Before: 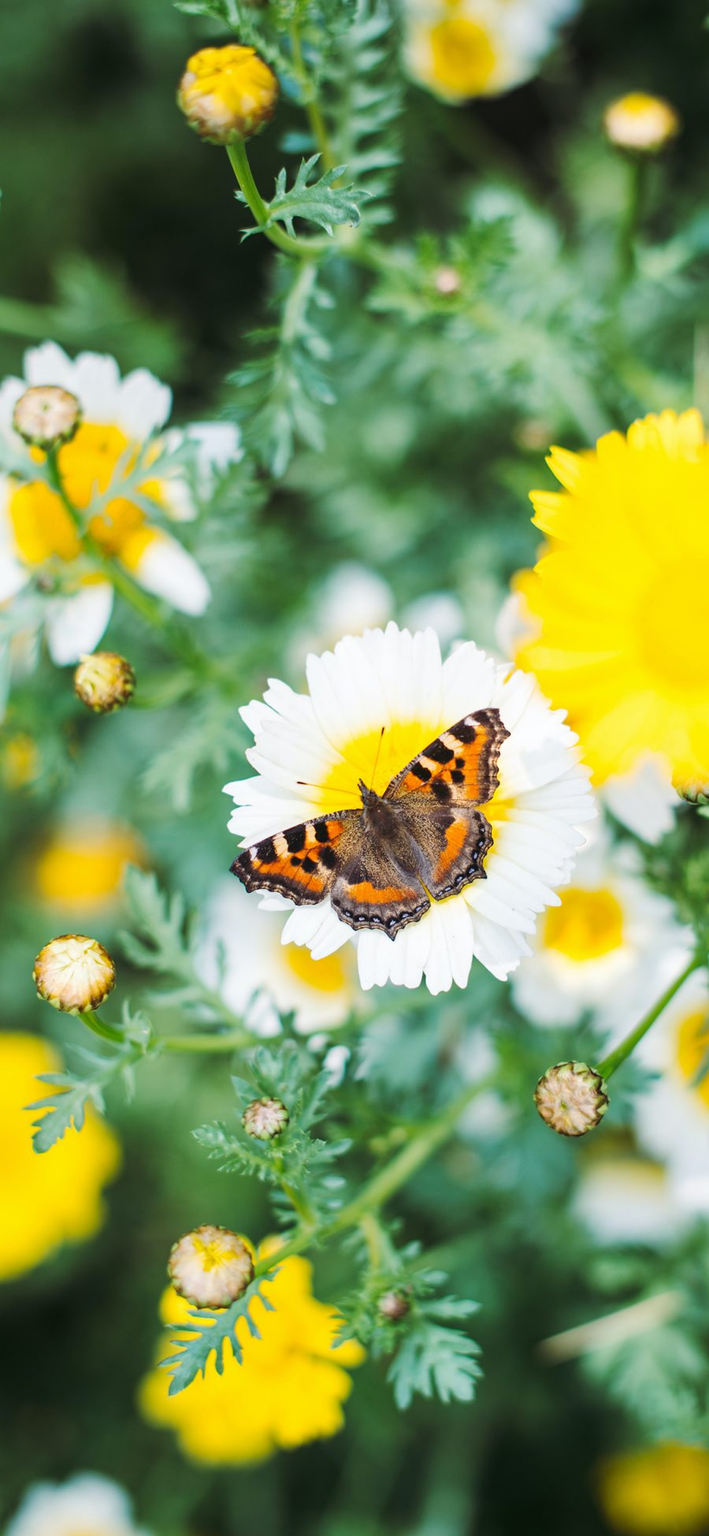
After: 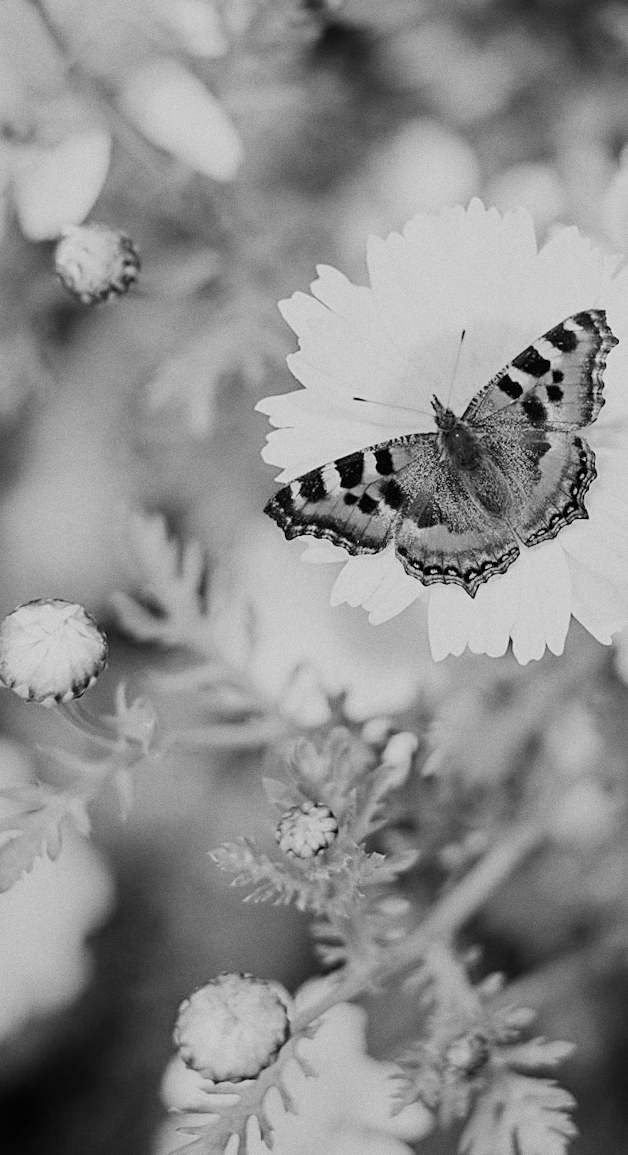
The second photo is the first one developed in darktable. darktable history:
rotate and perspective: rotation 0.679°, lens shift (horizontal) 0.136, crop left 0.009, crop right 0.991, crop top 0.078, crop bottom 0.95
filmic rgb: black relative exposure -7.15 EV, white relative exposure 5.36 EV, hardness 3.02, color science v6 (2022)
crop: left 6.488%, top 27.668%, right 24.183%, bottom 8.656%
monochrome: size 3.1
sharpen: on, module defaults
tone equalizer: on, module defaults
grain: coarseness 7.08 ISO, strength 21.67%, mid-tones bias 59.58%
